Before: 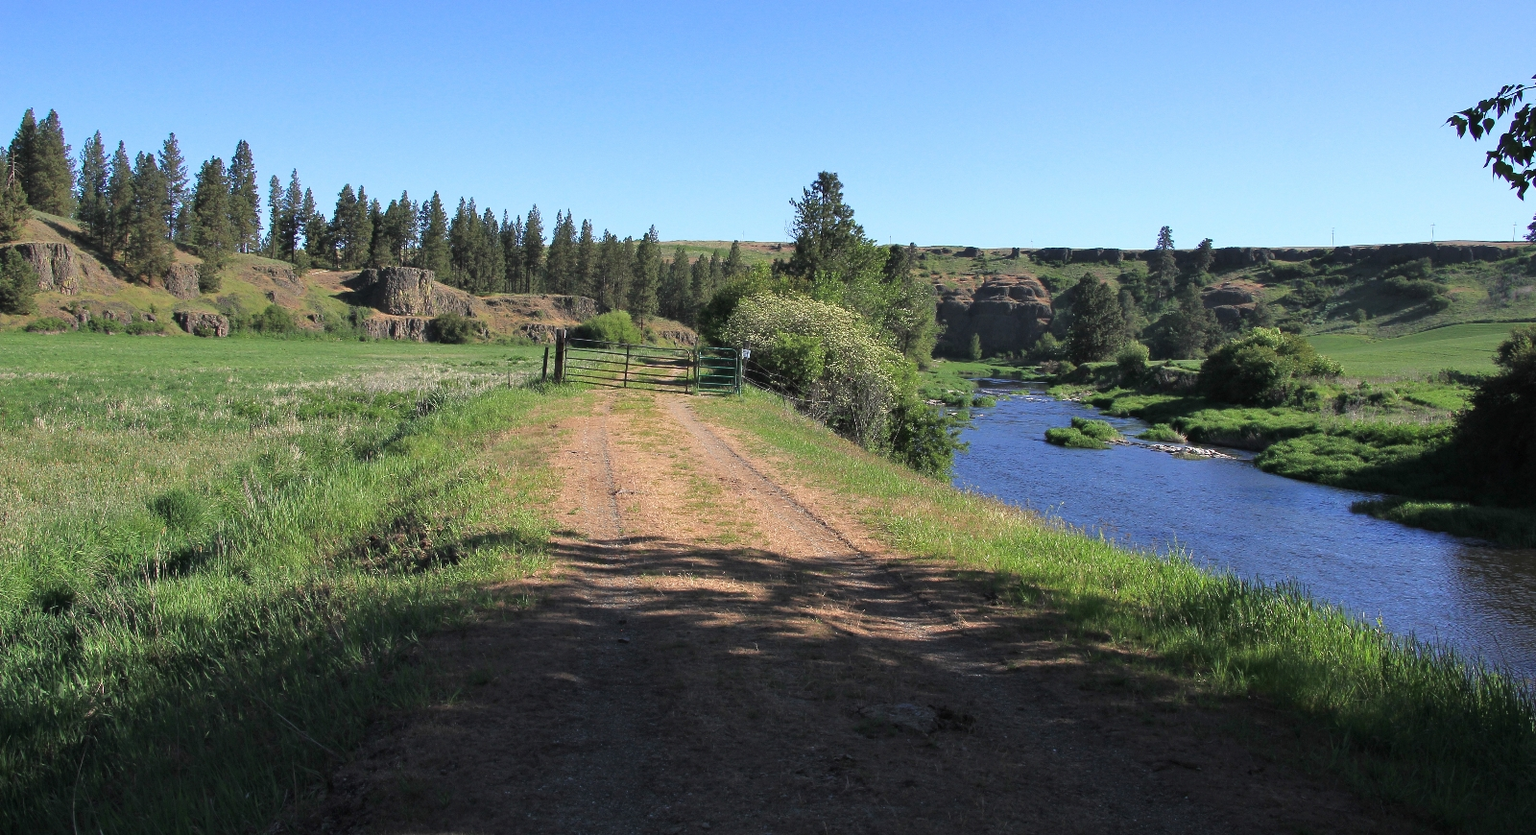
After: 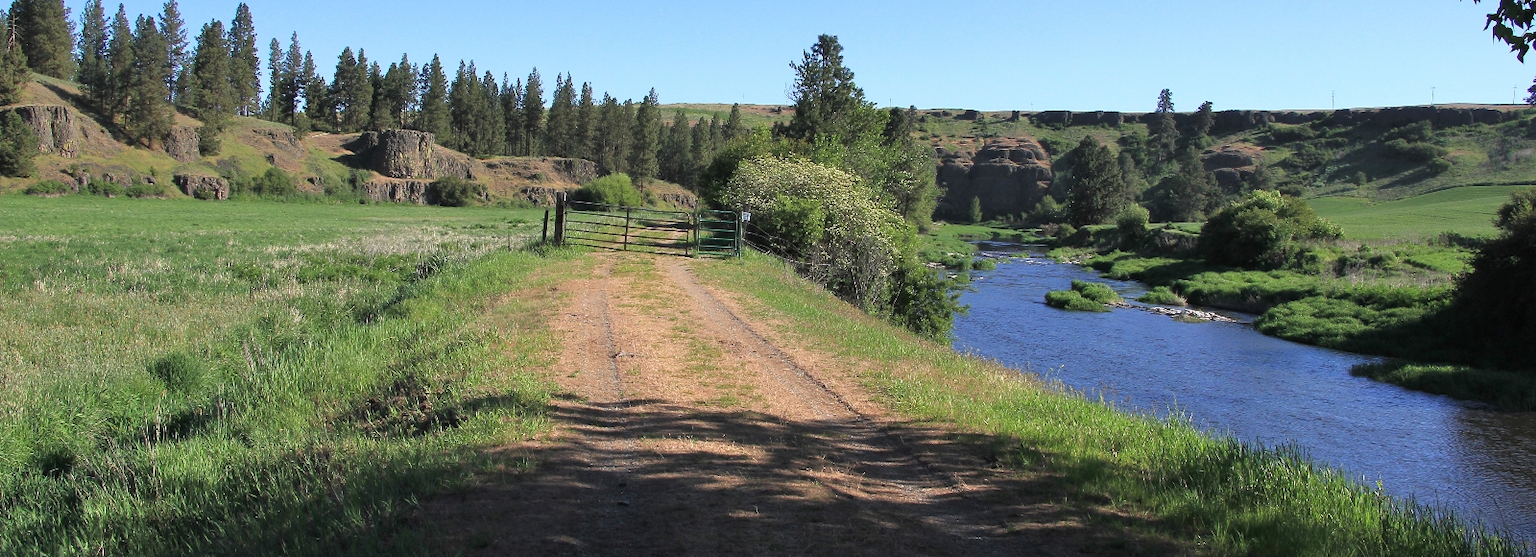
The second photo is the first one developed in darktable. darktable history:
crop: top 16.487%, bottom 16.721%
